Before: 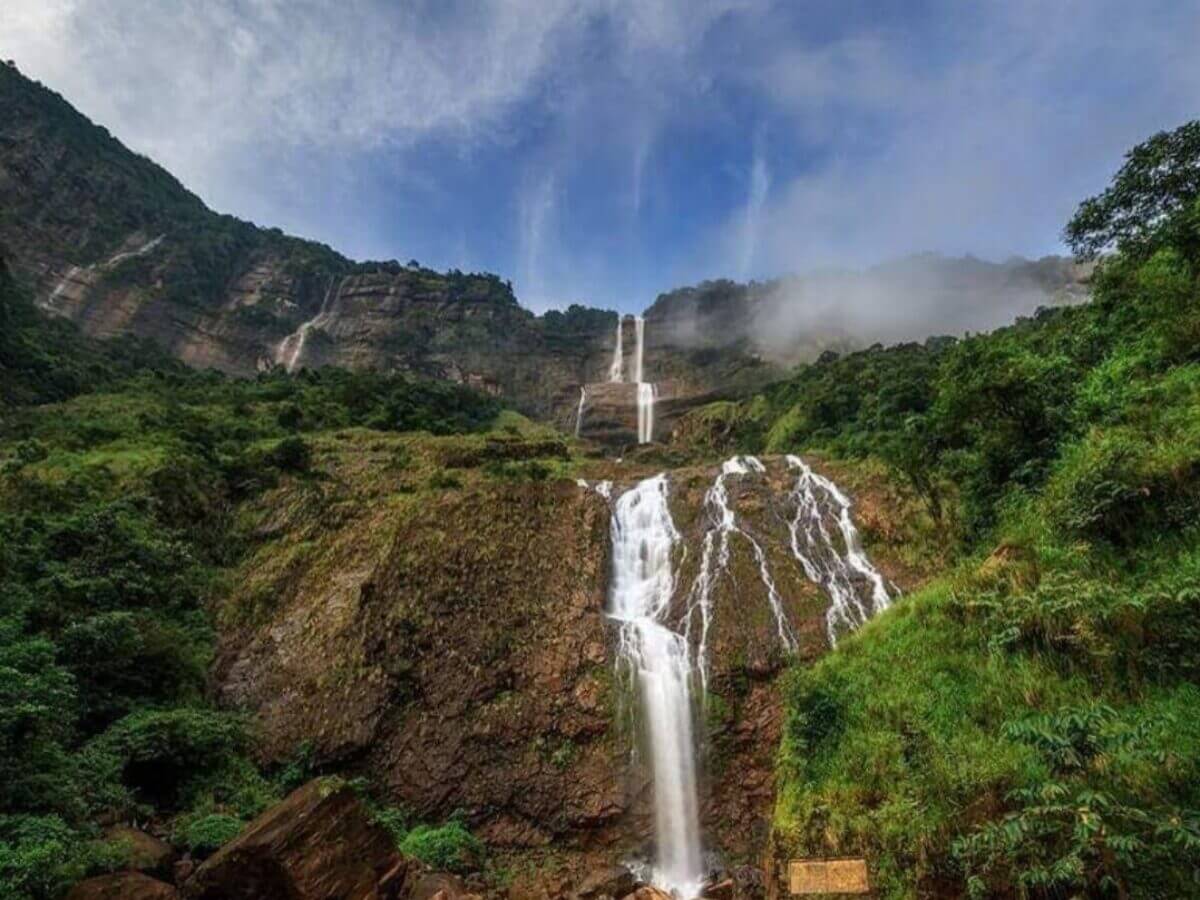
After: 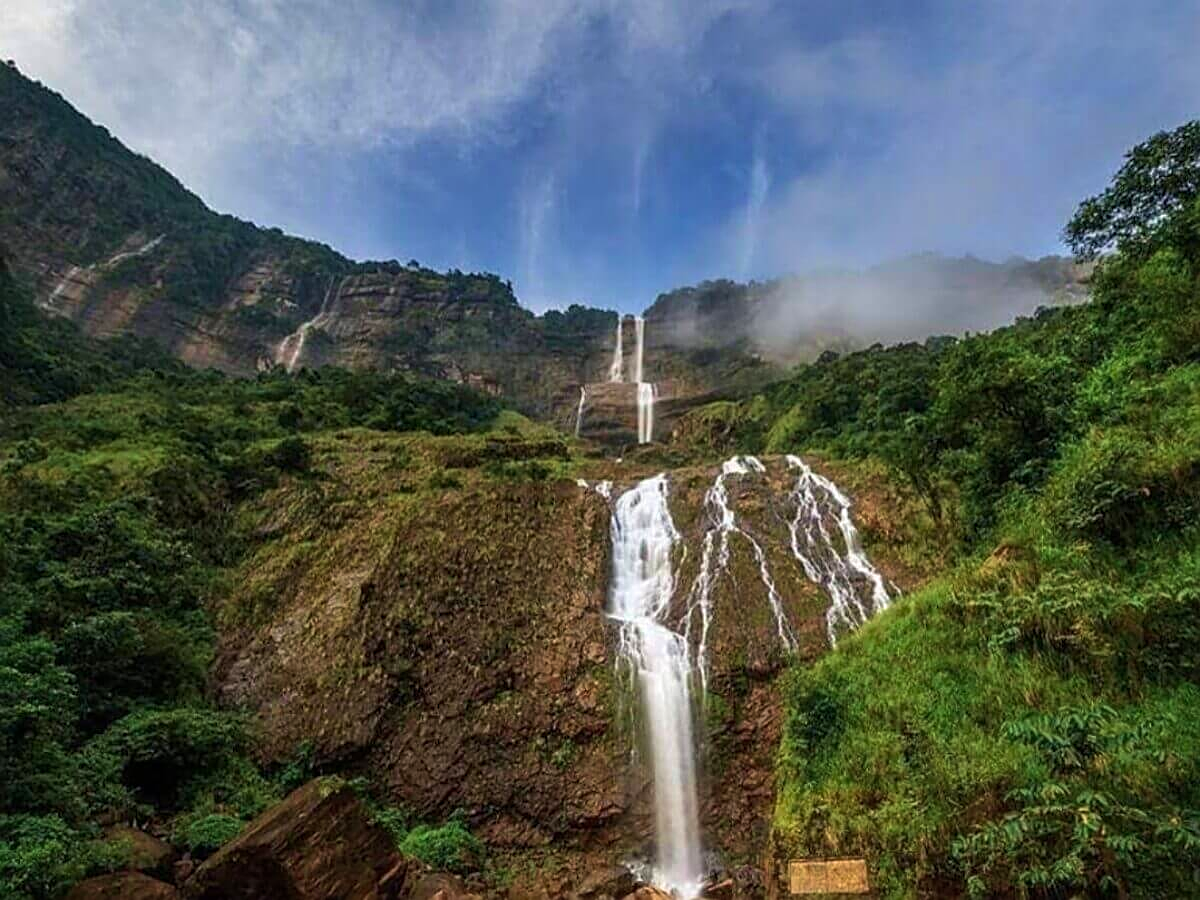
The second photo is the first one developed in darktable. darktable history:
sharpen: amount 0.55
velvia: on, module defaults
